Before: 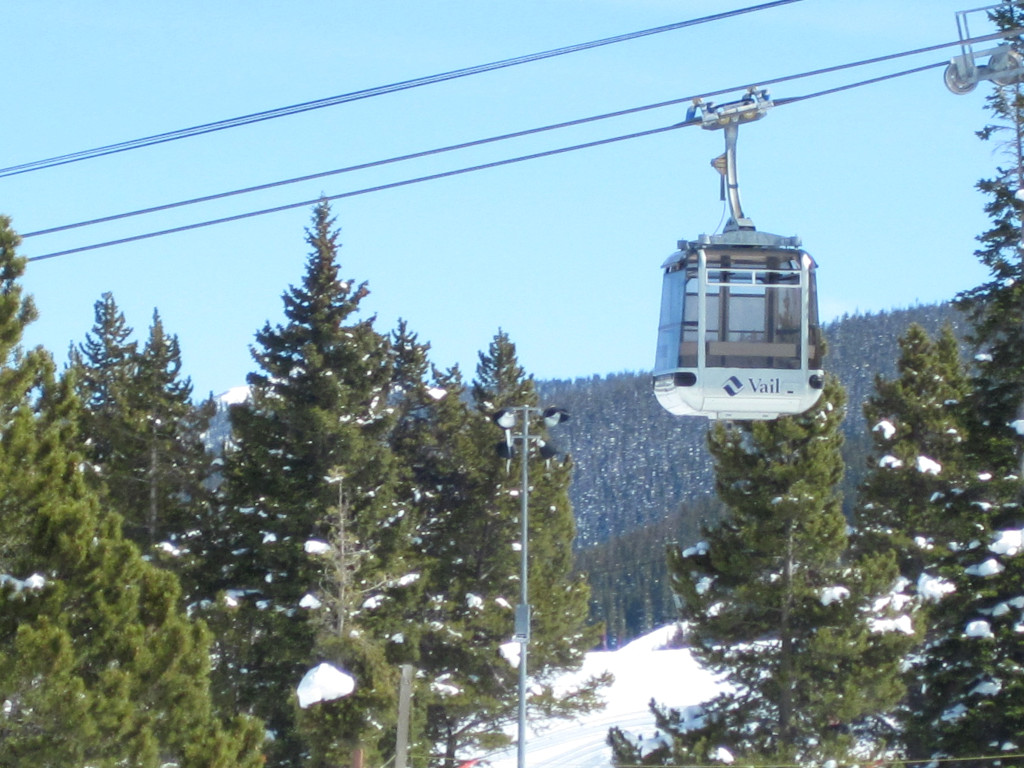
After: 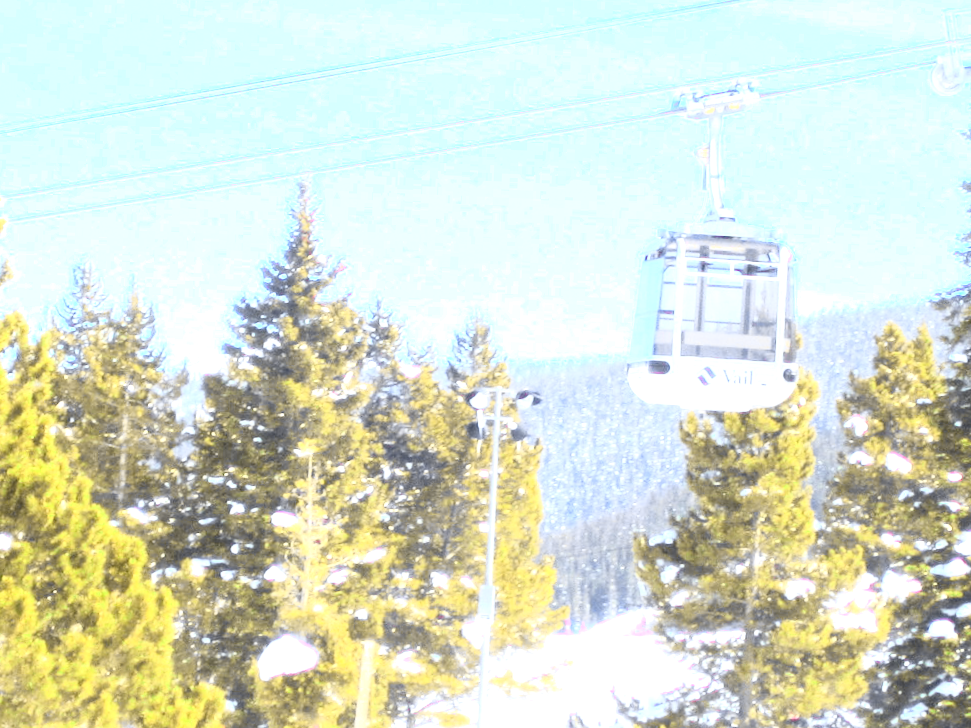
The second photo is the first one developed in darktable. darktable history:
tone curve: curves: ch0 [(0, 0.017) (0.259, 0.344) (0.593, 0.778) (0.786, 0.931) (1, 0.999)]; ch1 [(0, 0) (0.405, 0.387) (0.442, 0.47) (0.492, 0.5) (0.511, 0.503) (0.548, 0.596) (0.7, 0.795) (1, 1)]; ch2 [(0, 0) (0.411, 0.433) (0.5, 0.504) (0.535, 0.581) (1, 1)], color space Lab, independent channels, preserve colors none
exposure: black level correction 0, exposure 1.741 EV, compensate exposure bias true, compensate highlight preservation false
crop and rotate: angle -2.38°
rotate and perspective: crop left 0, crop top 0
